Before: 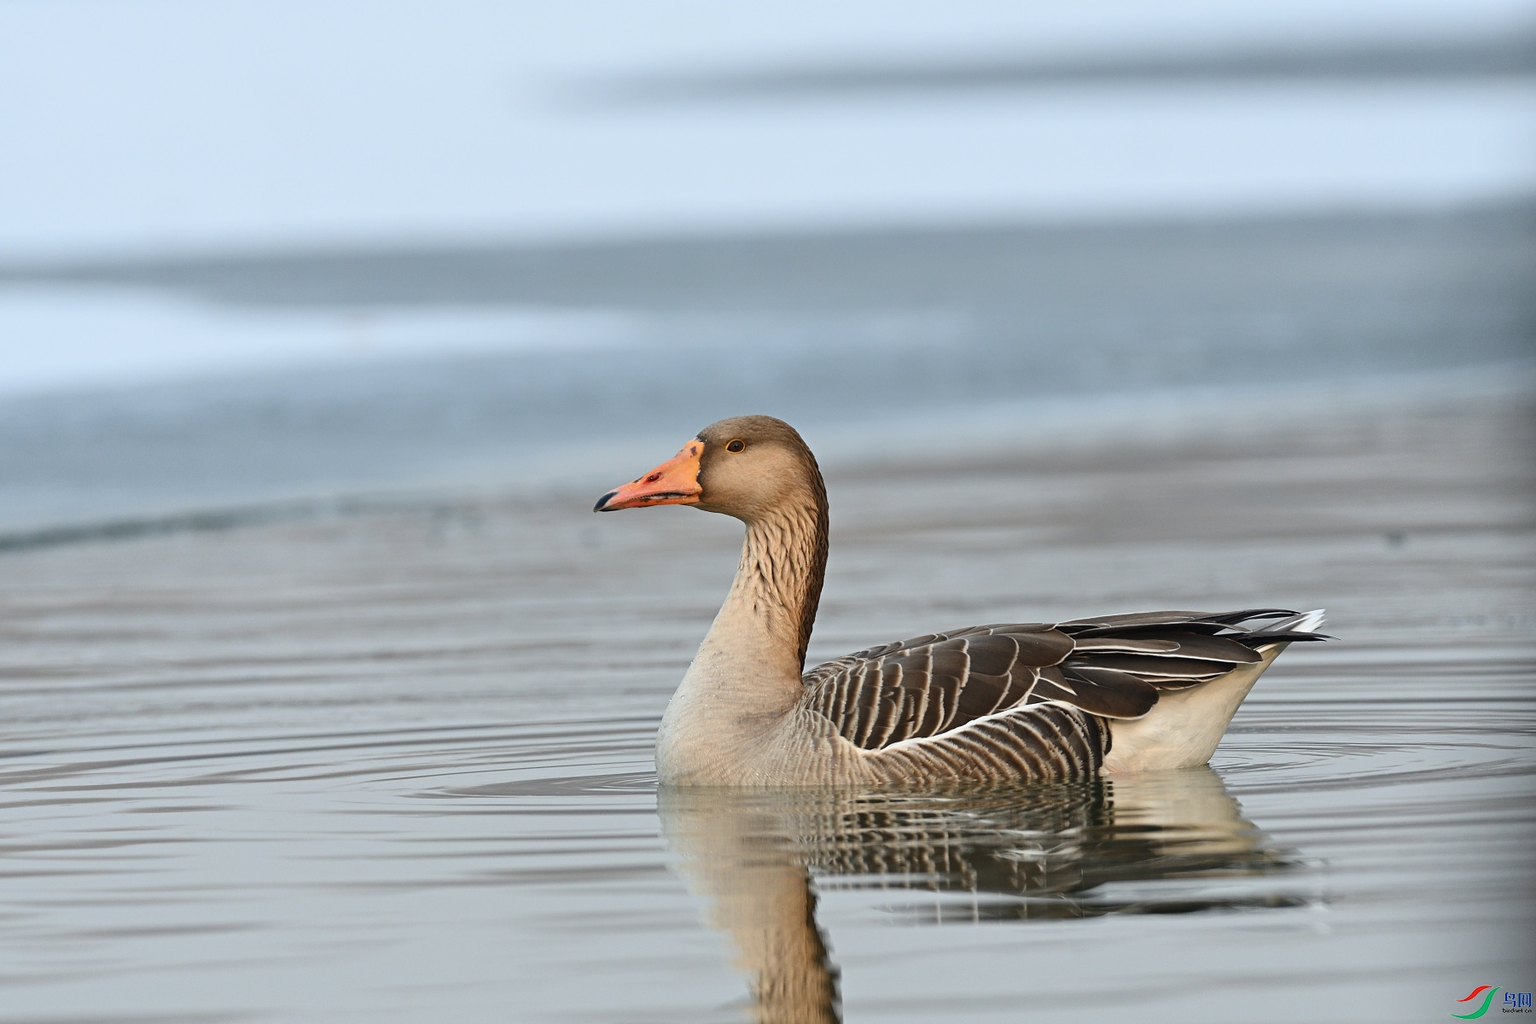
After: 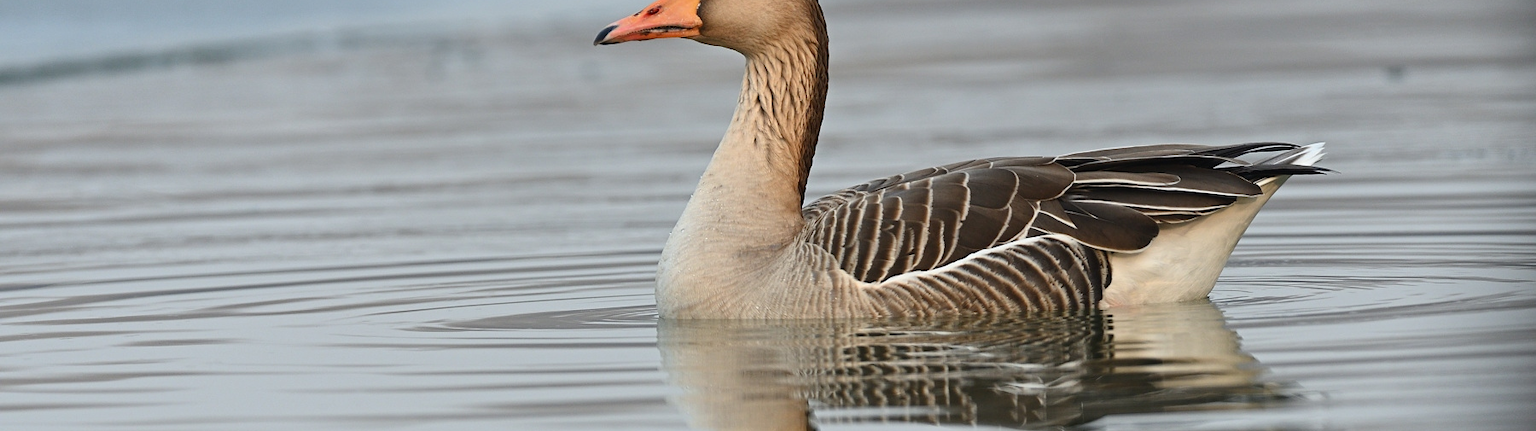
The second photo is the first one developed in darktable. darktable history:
crop: top 45.618%, bottom 12.182%
